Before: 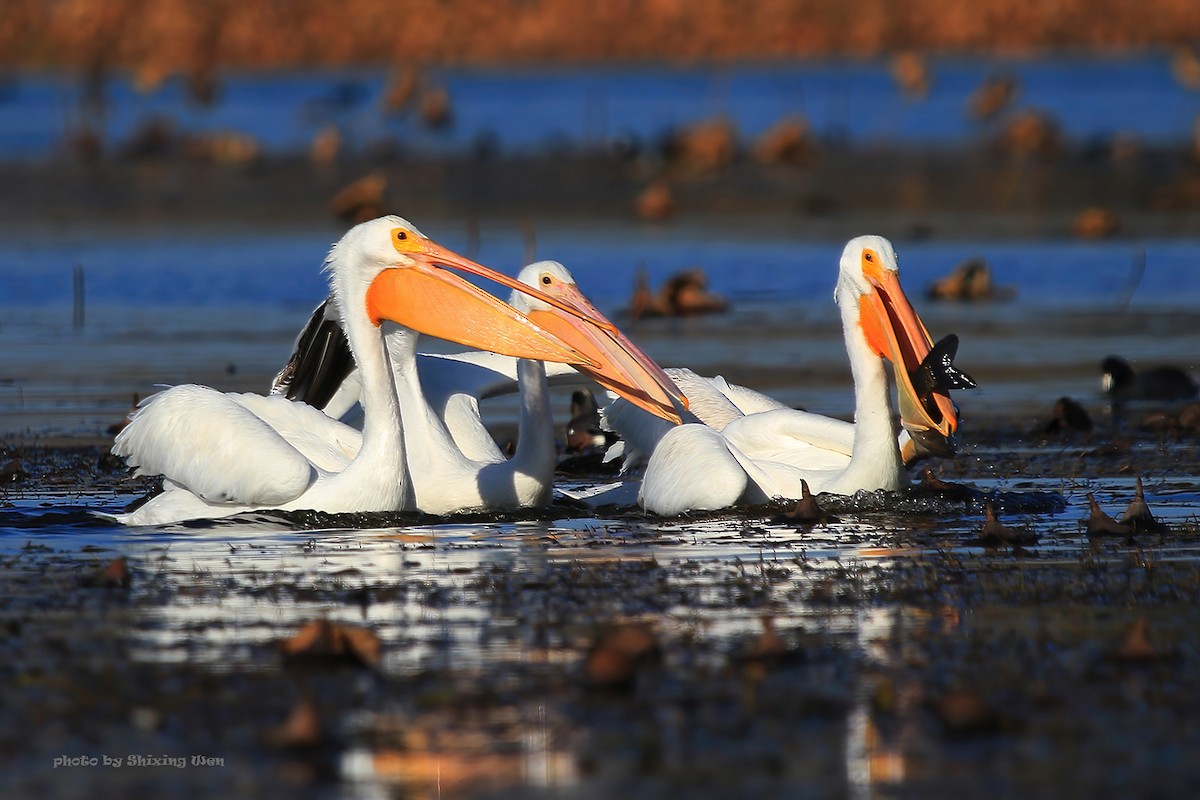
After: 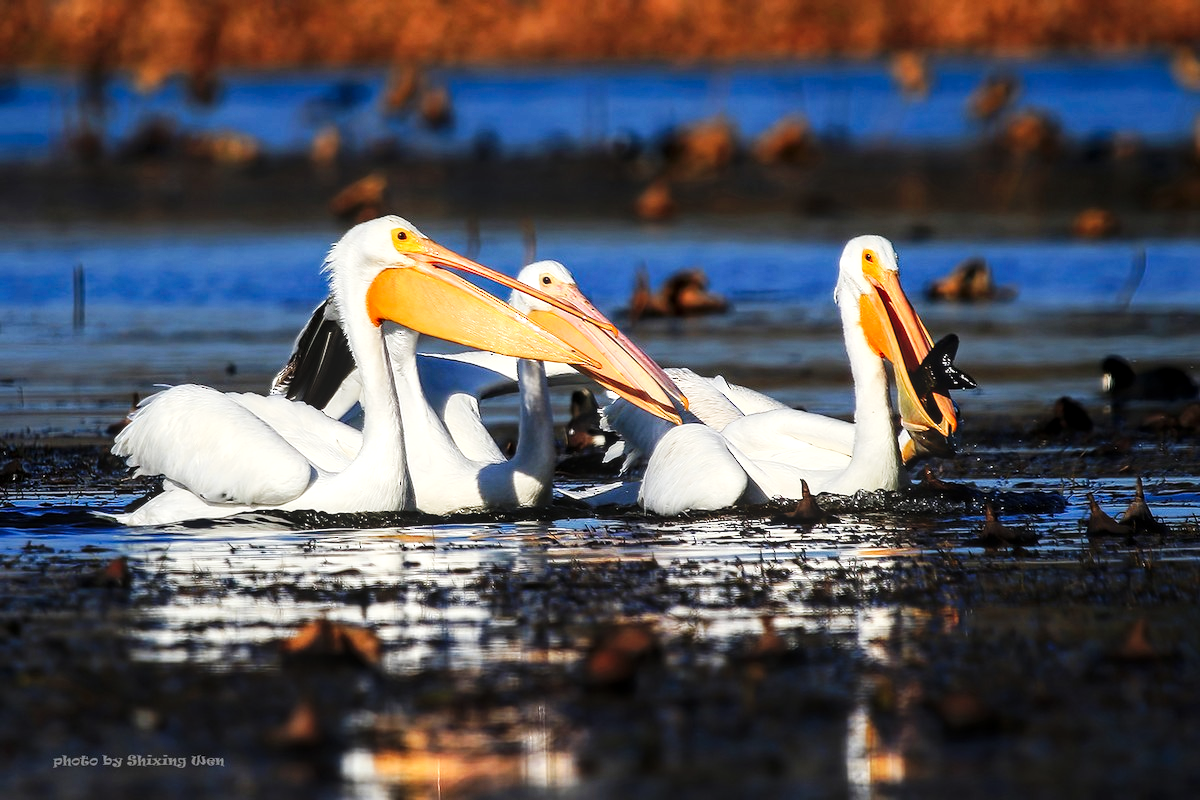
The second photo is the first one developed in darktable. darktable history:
base curve: curves: ch0 [(0, 0) (0.032, 0.025) (0.121, 0.166) (0.206, 0.329) (0.605, 0.79) (1, 1)], preserve colors none
tone equalizer: -8 EV -0.432 EV, -7 EV -0.396 EV, -6 EV -0.341 EV, -5 EV -0.231 EV, -3 EV 0.221 EV, -2 EV 0.309 EV, -1 EV 0.389 EV, +0 EV 0.395 EV, edges refinement/feathering 500, mask exposure compensation -1.57 EV, preserve details guided filter
local contrast: detail 130%
